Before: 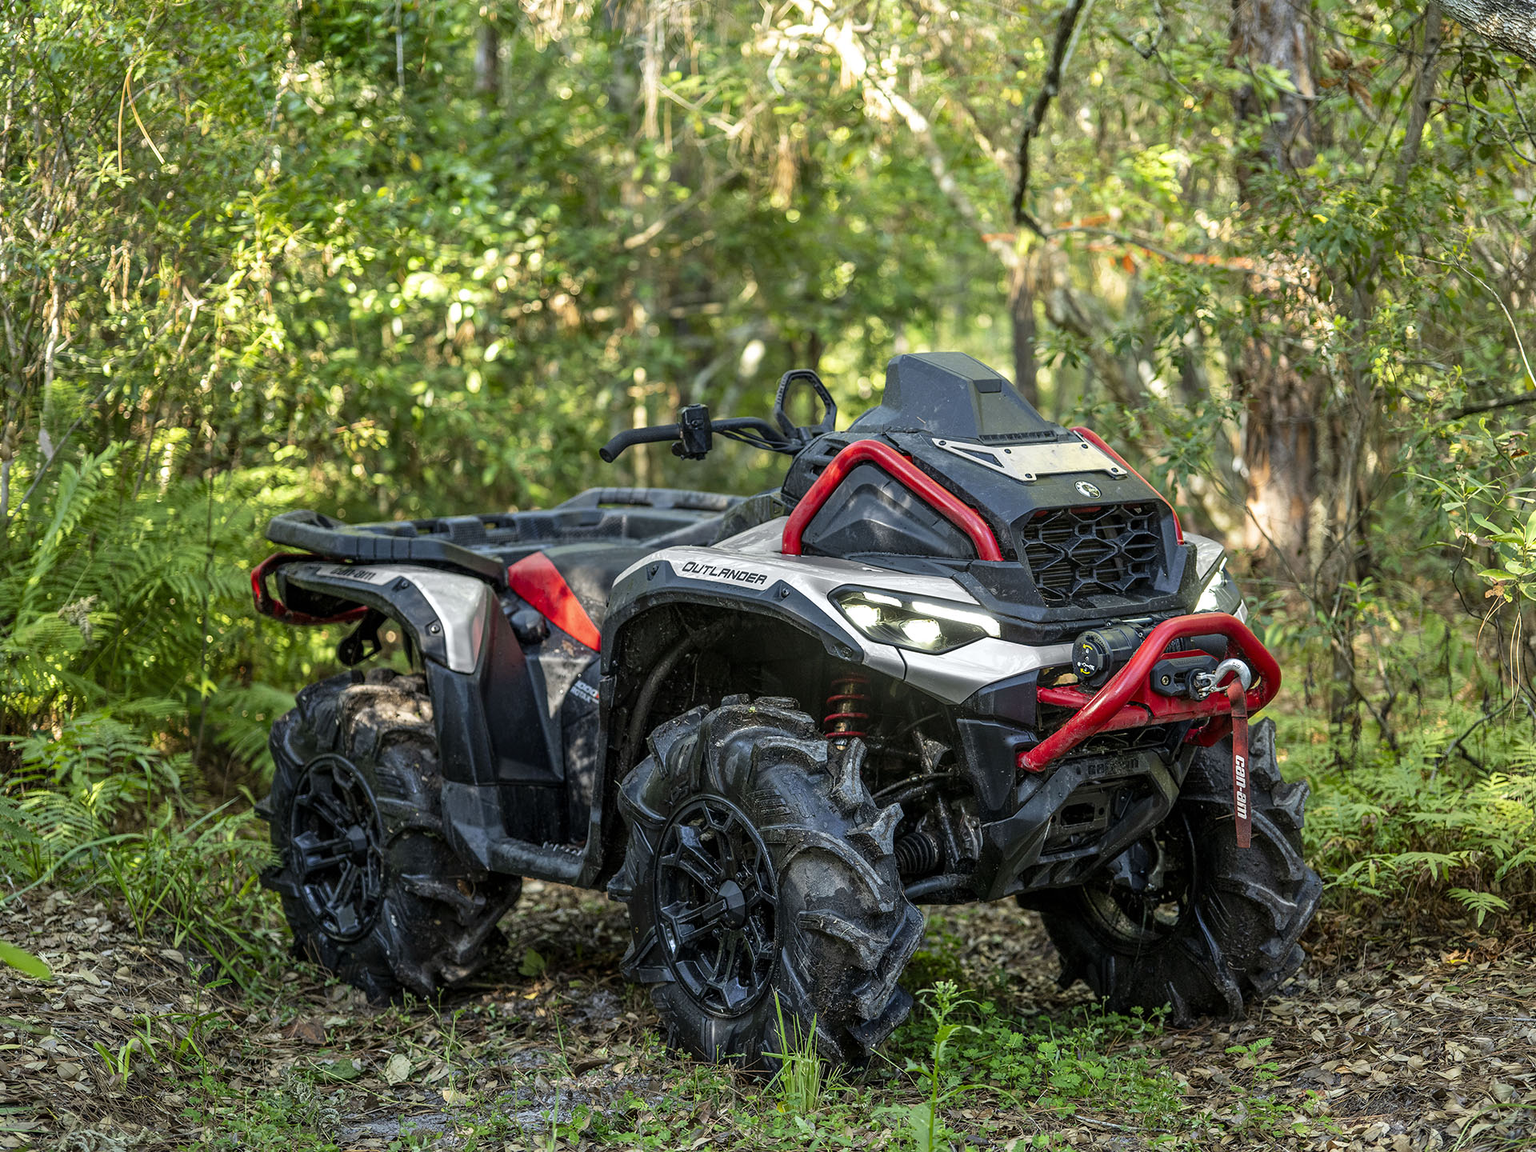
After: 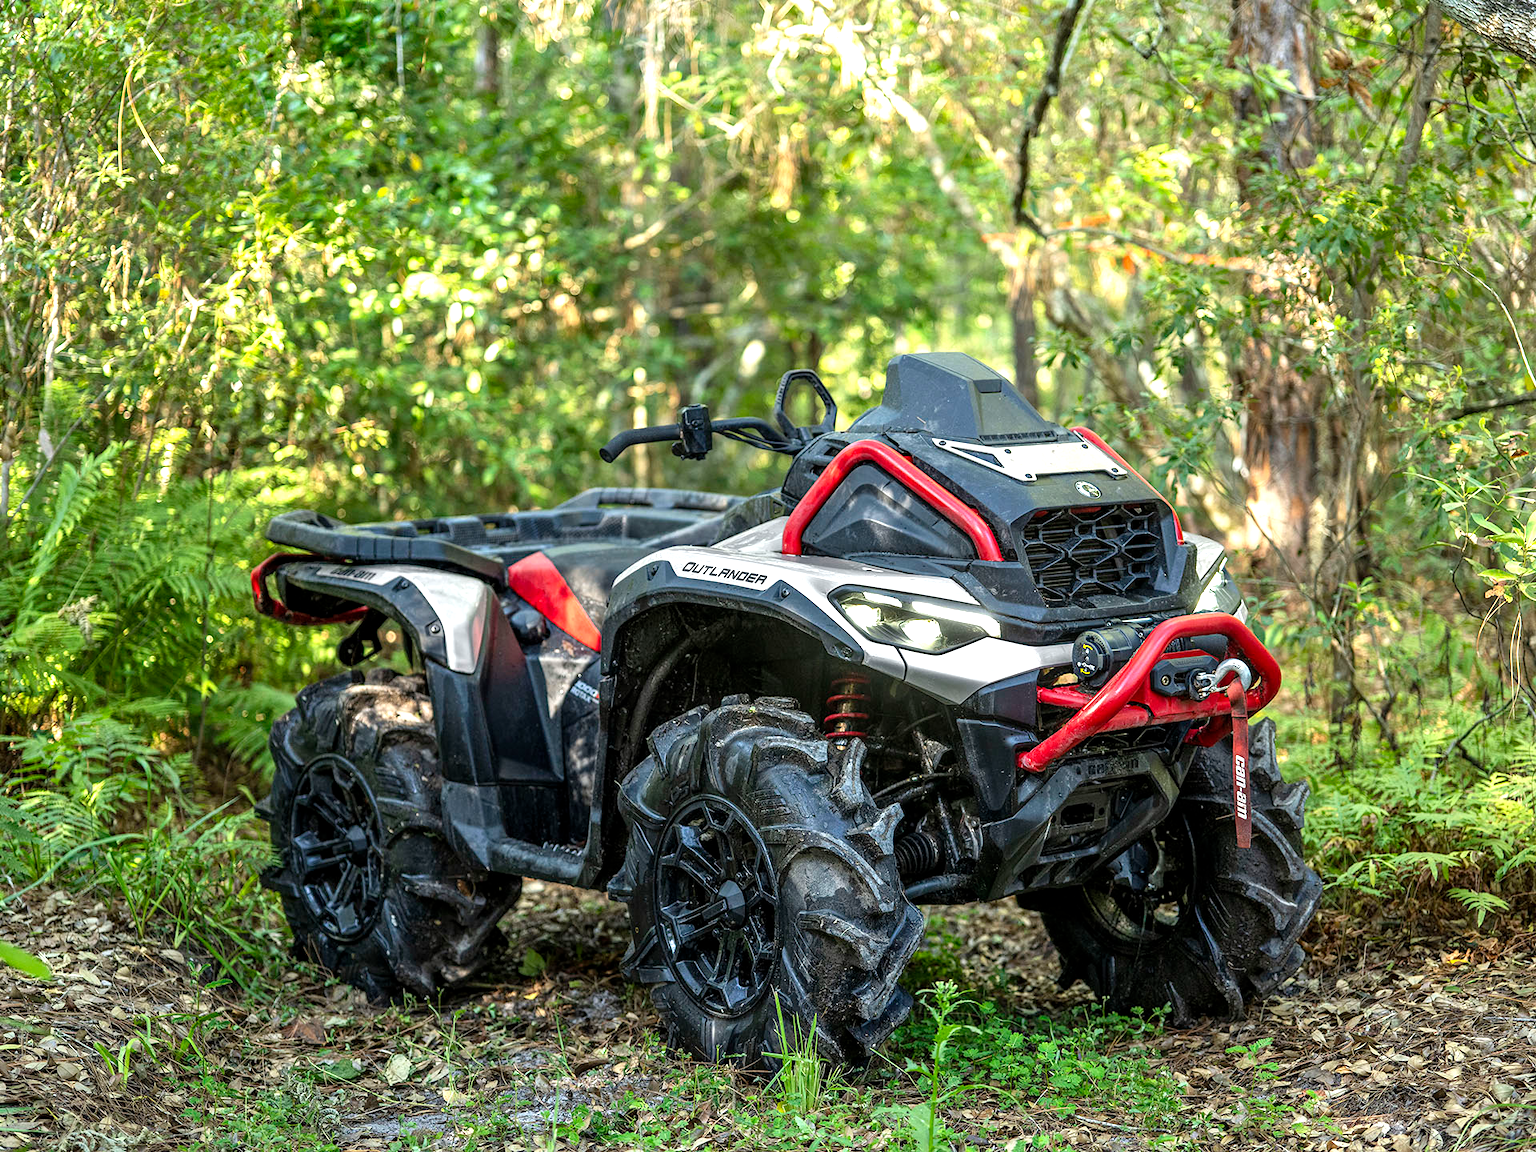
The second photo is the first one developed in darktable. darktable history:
exposure: exposure 0.647 EV, compensate highlight preservation false
